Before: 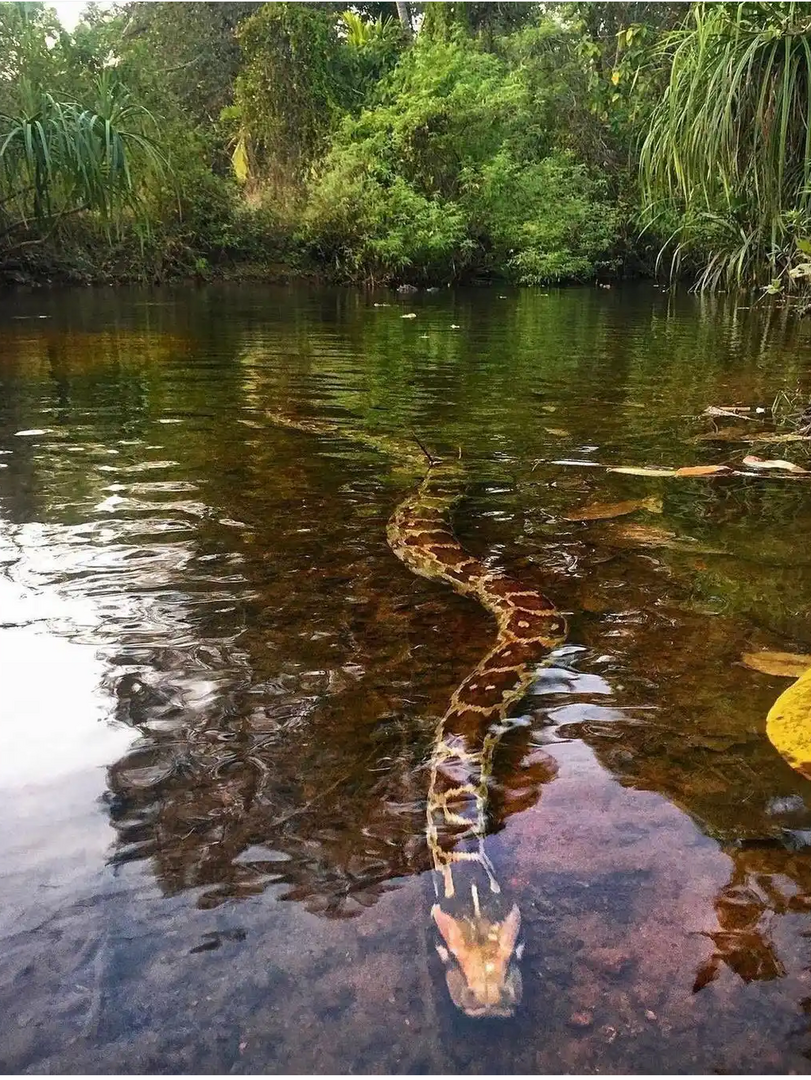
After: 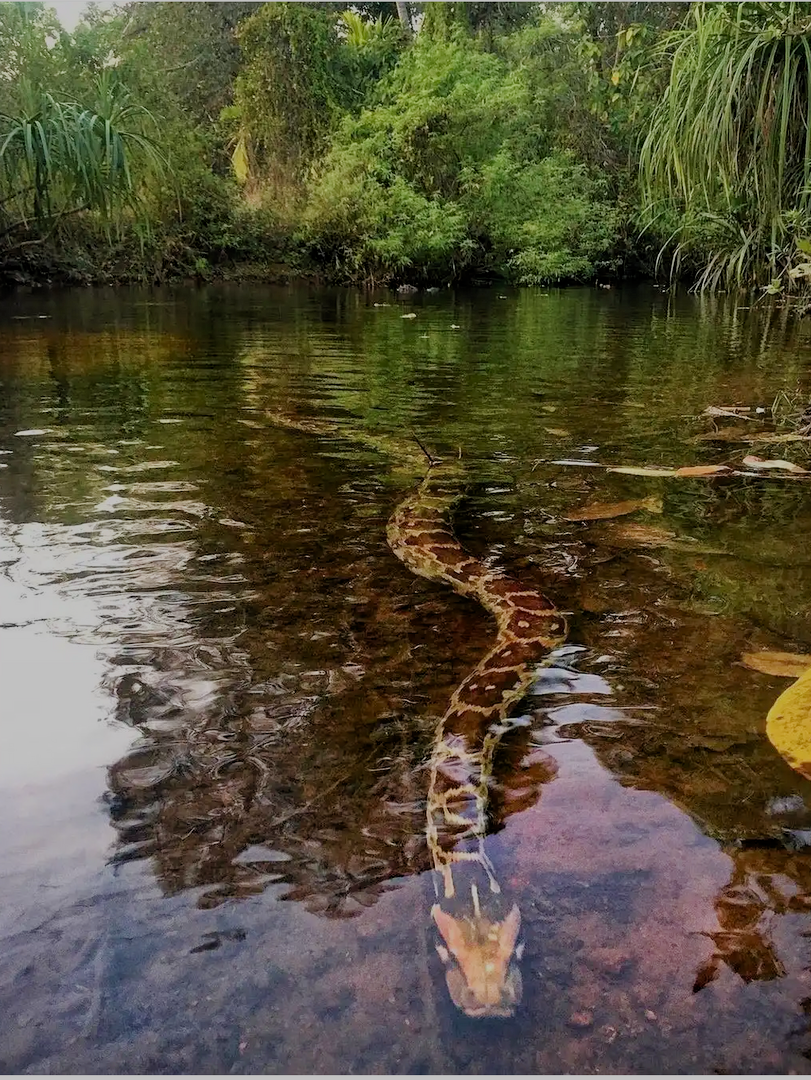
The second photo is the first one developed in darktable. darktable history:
exposure: black level correction 0.001, exposure -0.202 EV, compensate highlight preservation false
filmic rgb: black relative exposure -8.77 EV, white relative exposure 4.98 EV, target black luminance 0%, hardness 3.77, latitude 65.8%, contrast 0.832, shadows ↔ highlights balance 19.62%
velvia: strength 14.54%
